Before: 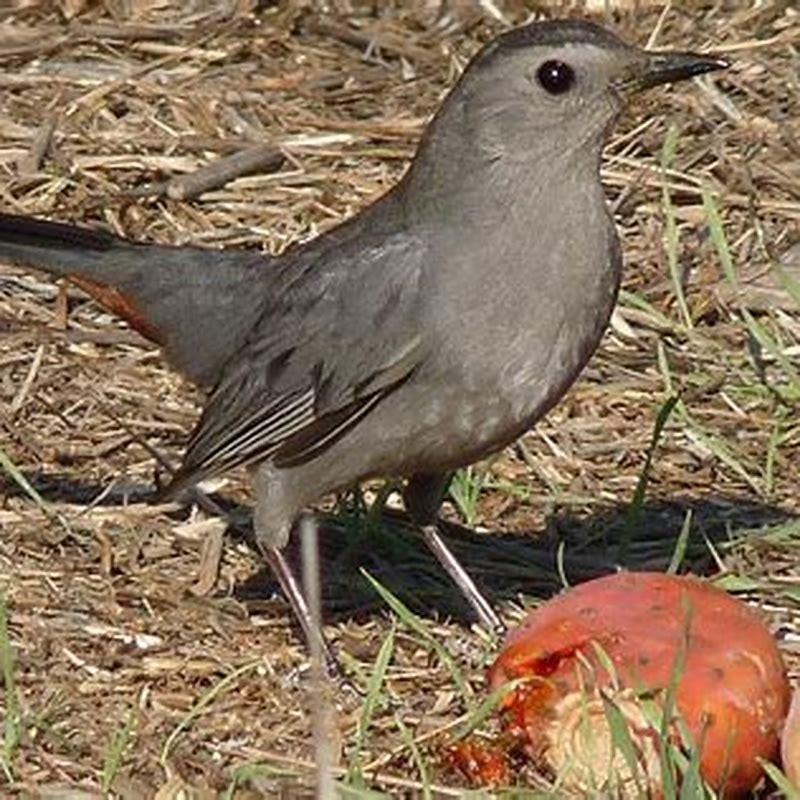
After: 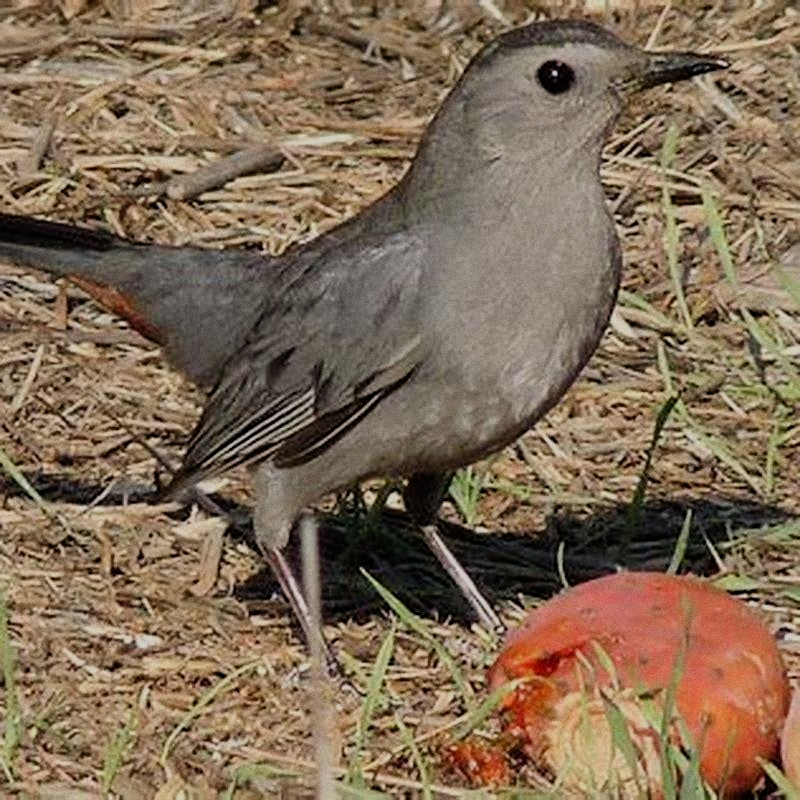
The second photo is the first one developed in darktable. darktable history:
filmic rgb: black relative exposure -7.15 EV, white relative exposure 5.36 EV, hardness 3.02, color science v6 (2022)
grain: coarseness 0.09 ISO
